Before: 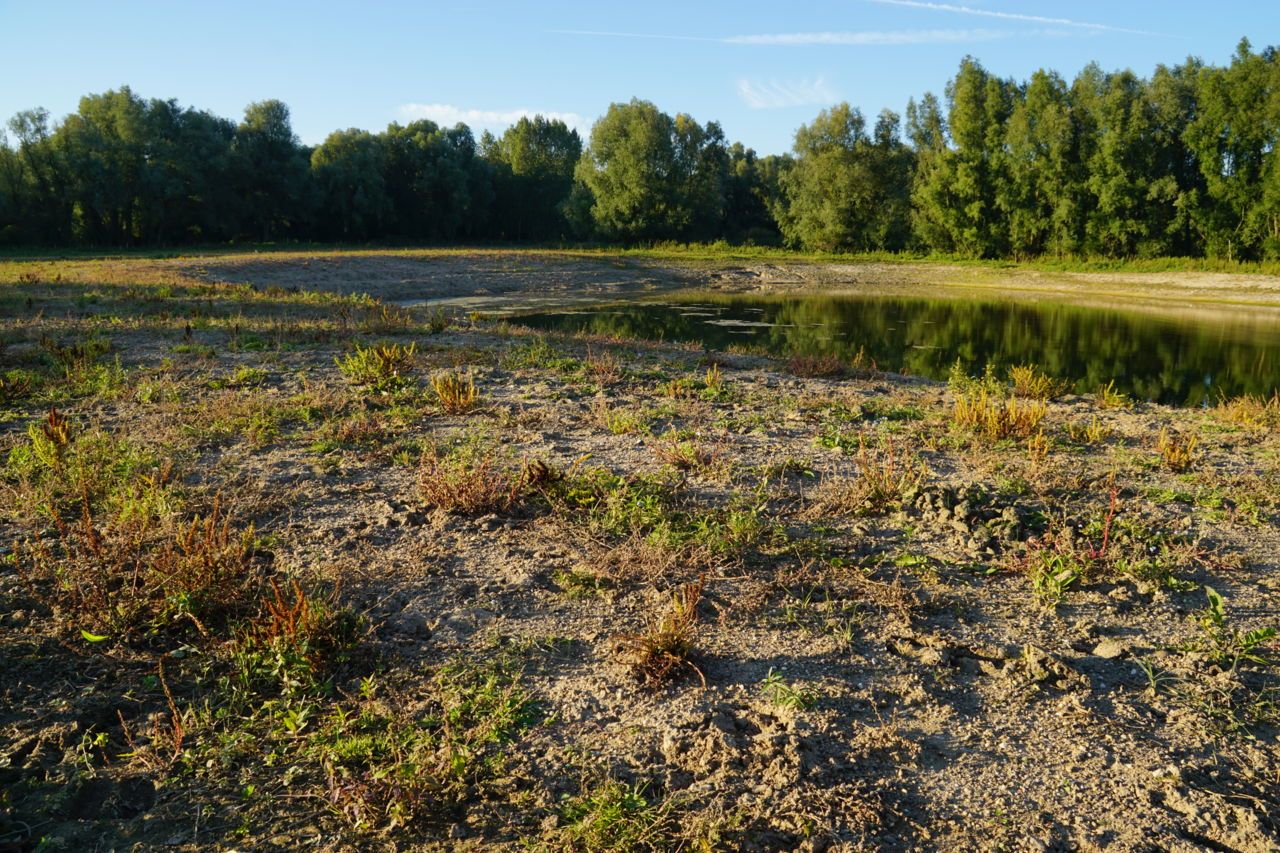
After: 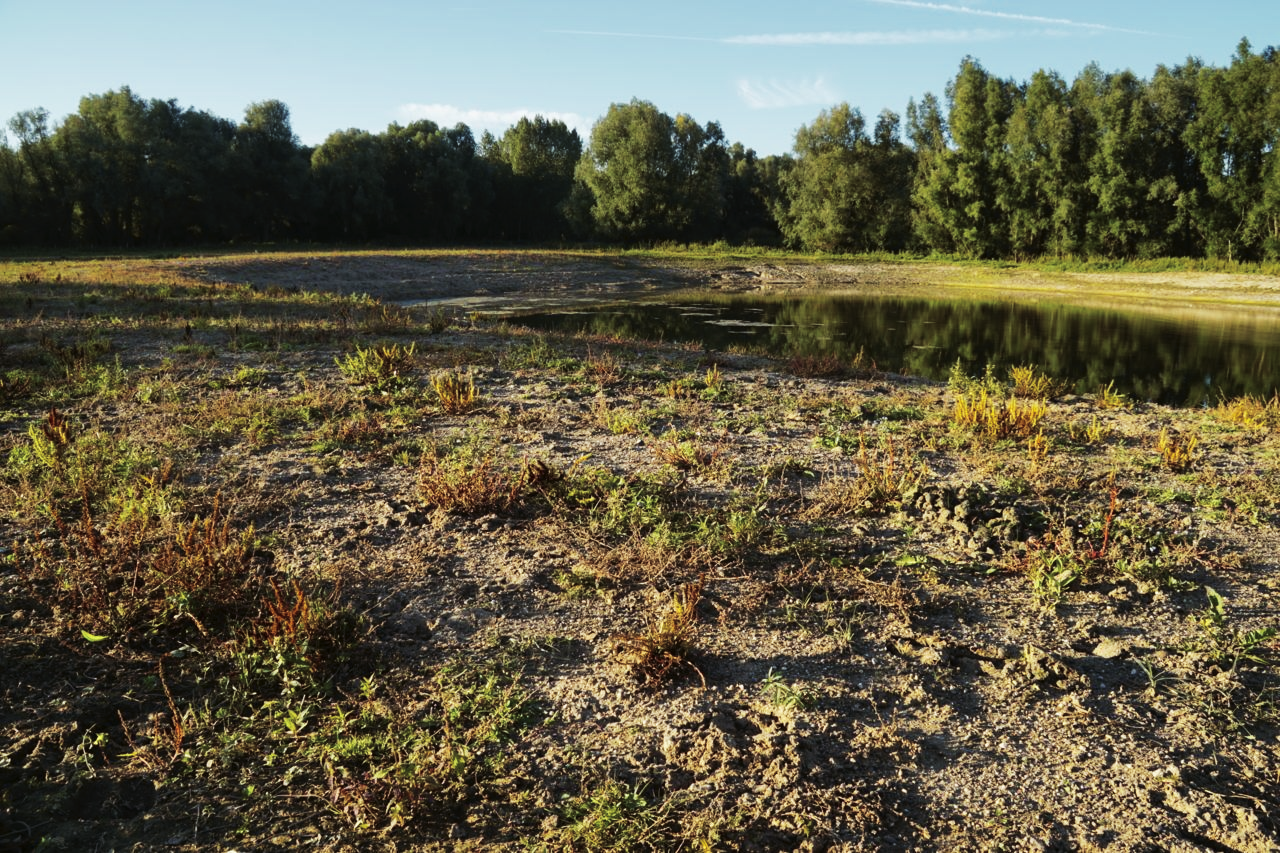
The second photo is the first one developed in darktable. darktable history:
tone curve: curves: ch0 [(0, 0) (0.003, 0.003) (0.011, 0.012) (0.025, 0.024) (0.044, 0.039) (0.069, 0.052) (0.1, 0.072) (0.136, 0.097) (0.177, 0.128) (0.224, 0.168) (0.277, 0.217) (0.335, 0.276) (0.399, 0.345) (0.468, 0.429) (0.543, 0.524) (0.623, 0.628) (0.709, 0.732) (0.801, 0.829) (0.898, 0.919) (1, 1)], preserve colors none
color look up table: target L [97.28, 94.74, 95.09, 85.46, 85.66, 69.46, 70.33, 64.88, 65.95, 39.37, 11.08, 200.09, 100.34, 85.19, 76.69, 68.24, 59.47, 65.84, 58.14, 55.73, 55.38, 49.41, 41.1, 36.6, 30.9, 16.95, 77.23, 70.44, 64.29, 64.81, 60.18, 54.09, 55.37, 55.7, 51.39, 37.62, 40.73, 37.79, 27.48, 23.32, 19.74, 8.471, 3.253, 1.853, 89.7, 81.61, 71.31, 65.91, 44.94], target a [-15.91, -16.95, -5.354, -36.11, -43.64, -28.69, -37.65, -5.869, -8.894, -25.64, -9.386, 0, 0, -0.125, 23.77, 35.05, 56.03, 18.33, 22.5, 64.65, 58.57, 47.6, 7.917, 40.35, 6.991, 29.1, 9.188, 33.08, 57.87, 7.358, 59.23, -2.727, 0.774, 65.97, 33.03, 20.36, 34.09, 51.05, 16.15, 47.28, 3.902, 31.95, 18.64, 3.998, -20.9, -34.89, -33.18, -26.08, -14.56], target b [72.64, 23.31, 27.69, 6.459, 25.68, 12.85, 36.64, 26.88, 47.79, 25.77, 13.48, 0, 0, 72.86, 30.19, 52.52, 47.79, 56.28, 24.93, 39.49, 37.59, 41.43, 31.85, 33.85, 3.897, 17.94, -19.9, -5.899, -38.23, -9.661, -1.619, -41.95, -26.67, 34.71, -40.38, -58.34, -2.756, 9.724, -45.38, -56.51, -27.05, -4.943, -33.39, -1.515, -3.203, -8.21, -5.208, -22.55, -18.6], num patches 49
